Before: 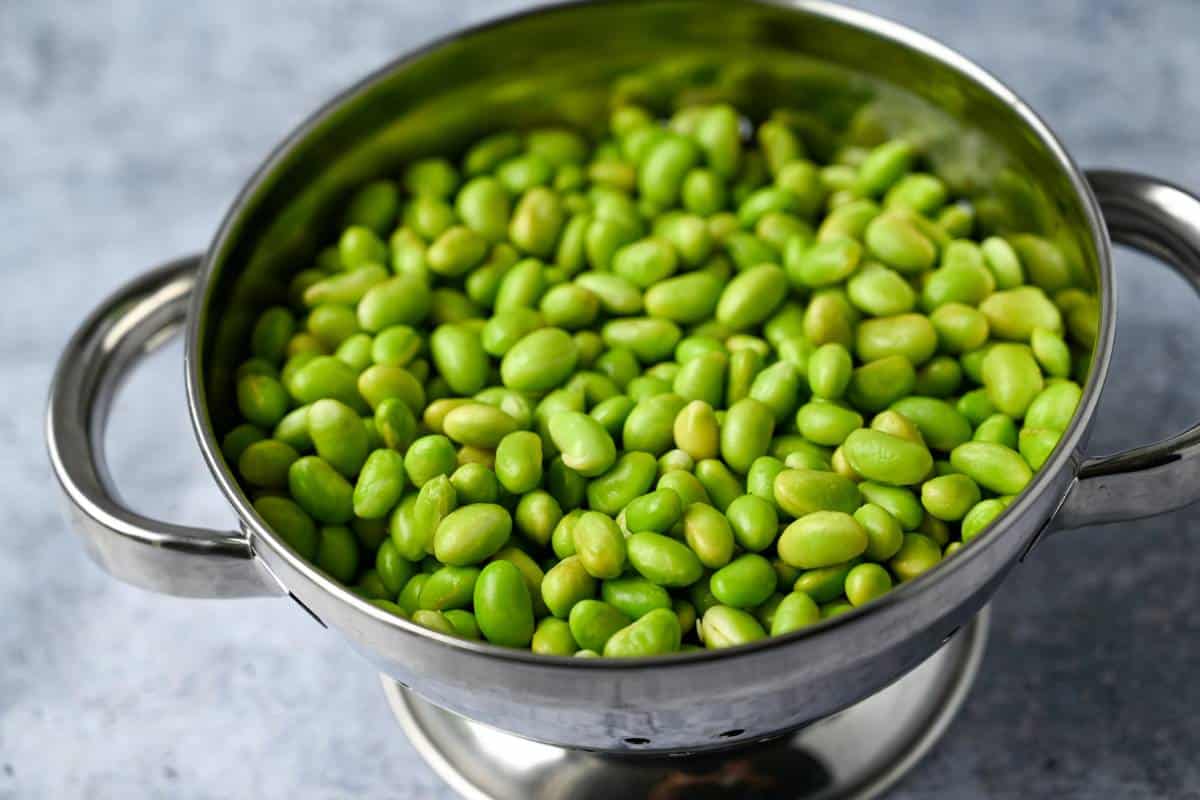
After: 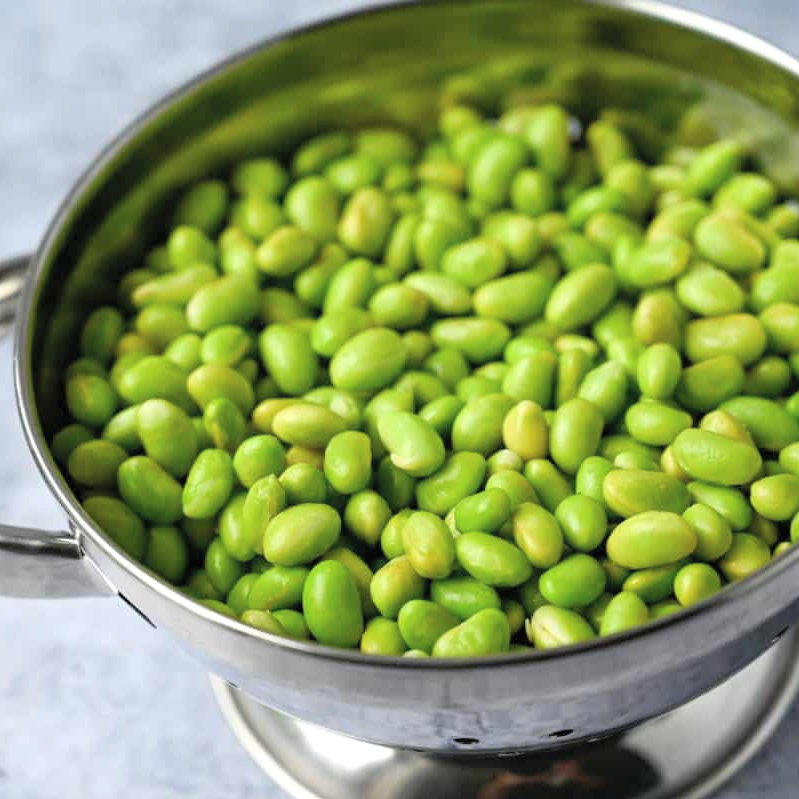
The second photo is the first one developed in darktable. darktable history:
contrast brightness saturation: brightness 0.15
shadows and highlights: shadows -10, white point adjustment 1.5, highlights 10
crop and rotate: left 14.292%, right 19.041%
